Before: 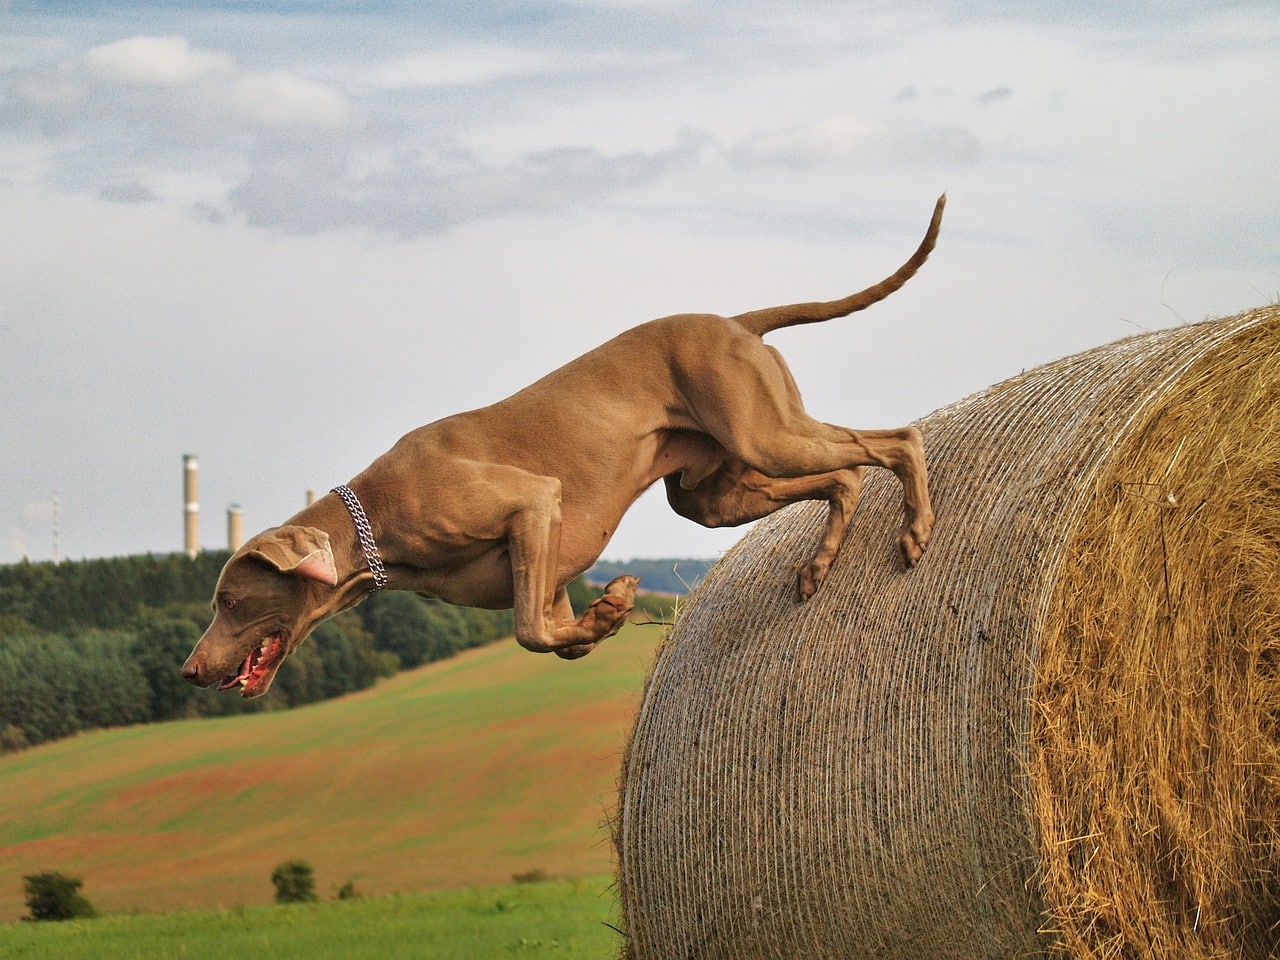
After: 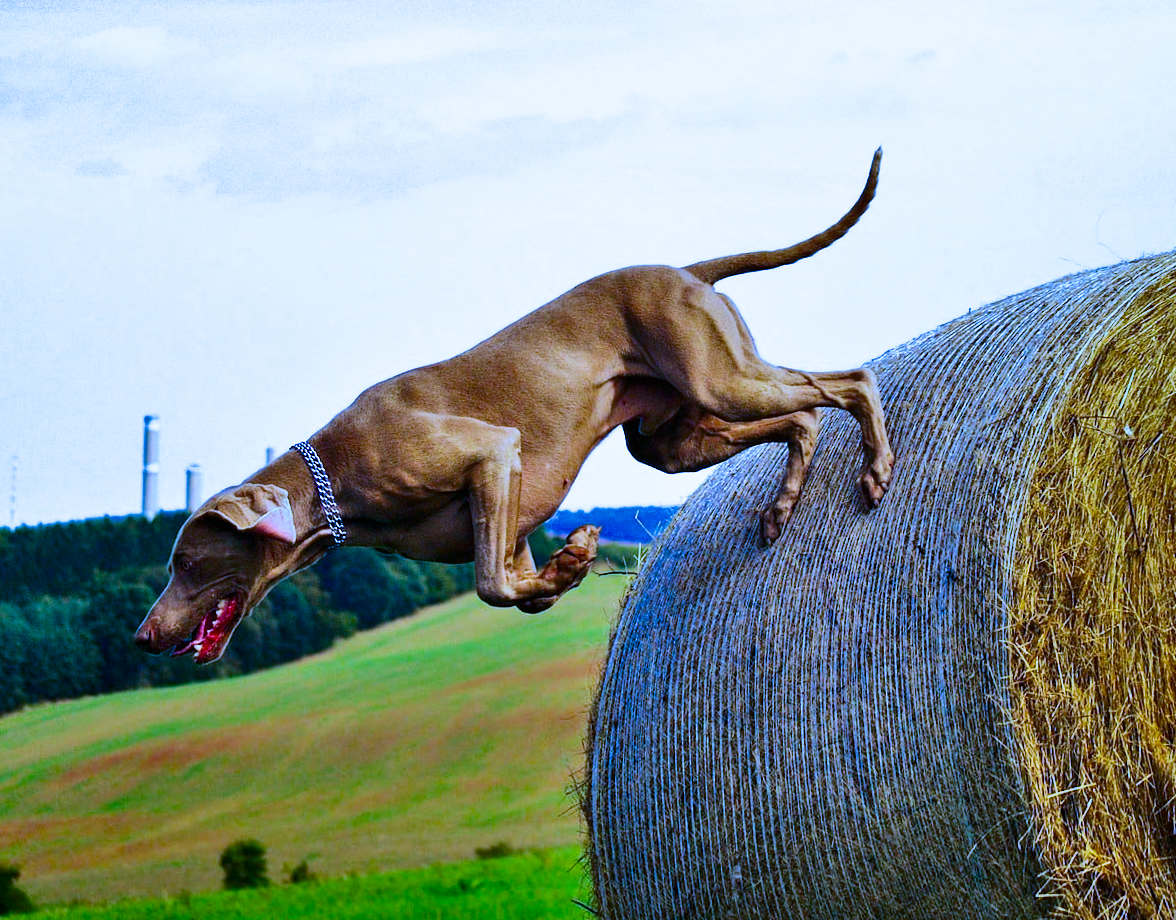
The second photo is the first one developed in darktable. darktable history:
crop and rotate: left 0.614%, top 0.179%, bottom 0.309%
color balance rgb: linear chroma grading › global chroma 15%, perceptual saturation grading › global saturation 30%
rotate and perspective: rotation -1.68°, lens shift (vertical) -0.146, crop left 0.049, crop right 0.912, crop top 0.032, crop bottom 0.96
white balance: red 0.766, blue 1.537
filmic rgb: black relative exposure -7.75 EV, white relative exposure 4.4 EV, threshold 3 EV, hardness 3.76, latitude 38.11%, contrast 0.966, highlights saturation mix 10%, shadows ↔ highlights balance 4.59%, color science v4 (2020), enable highlight reconstruction true
contrast brightness saturation: contrast 0.4, brightness 0.05, saturation 0.25
